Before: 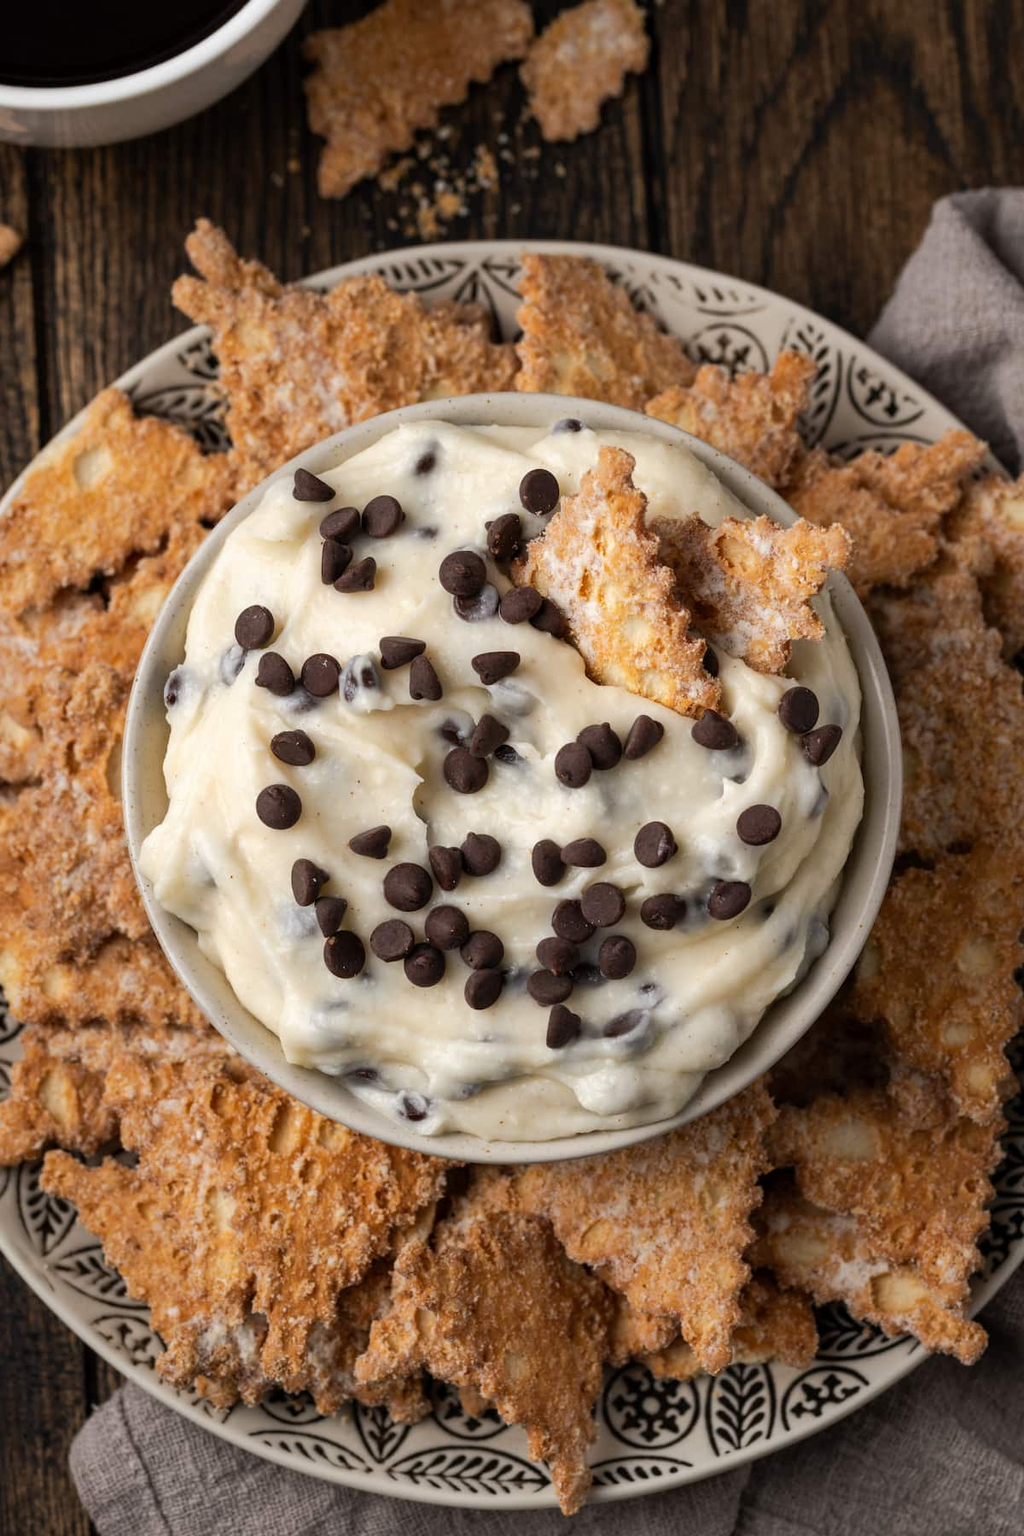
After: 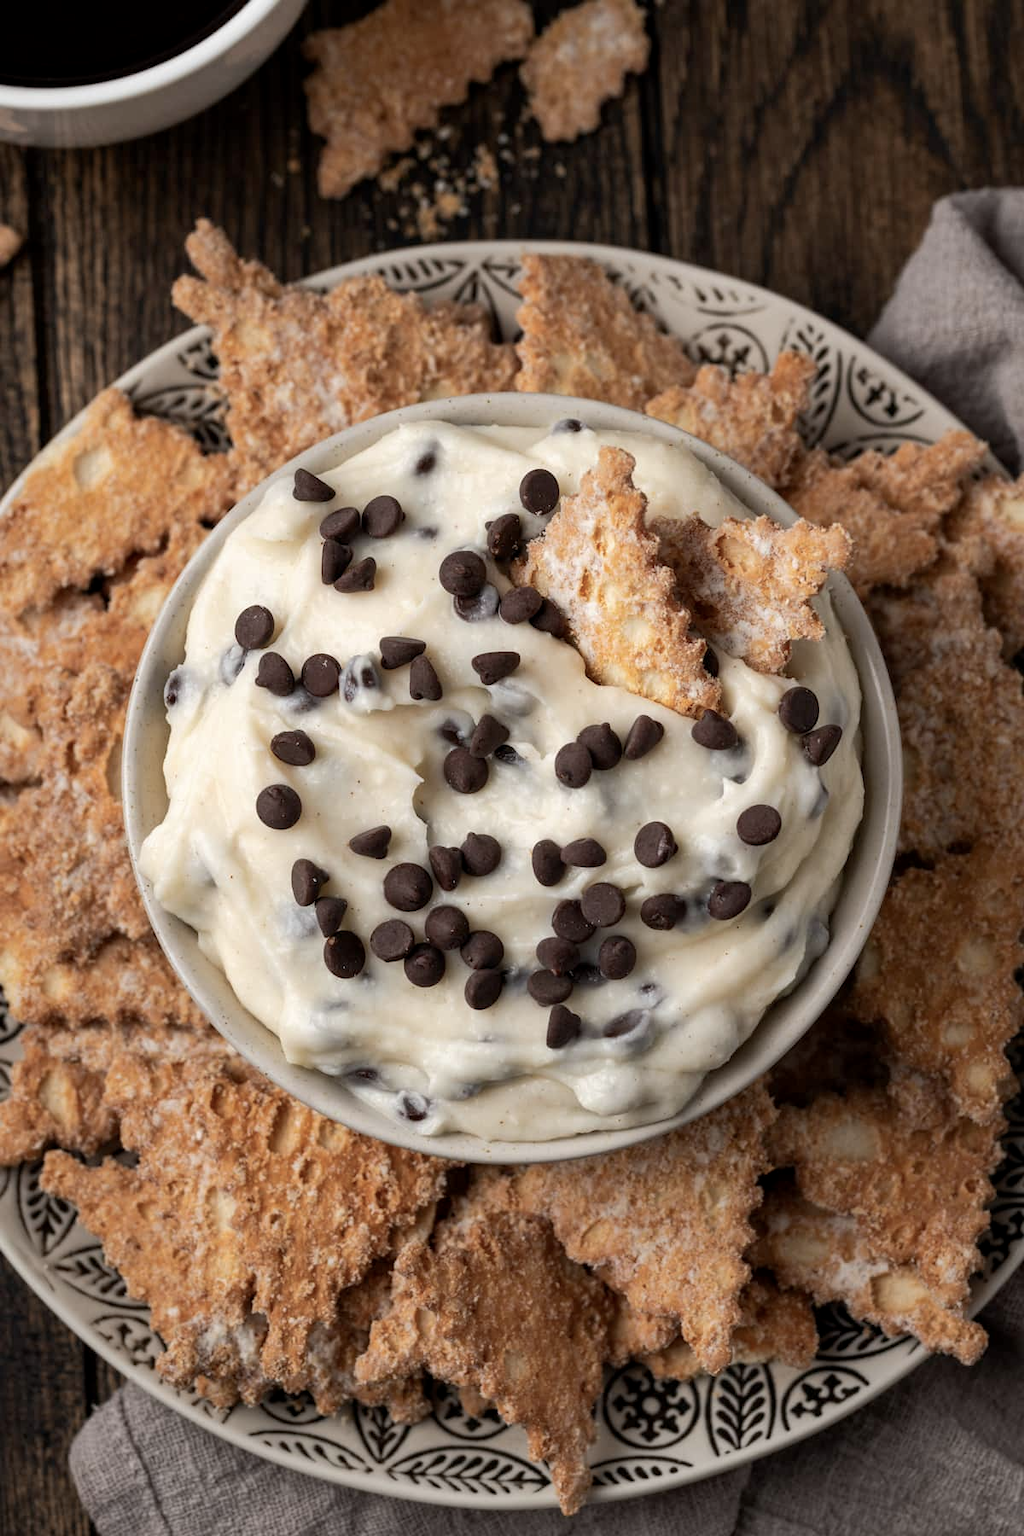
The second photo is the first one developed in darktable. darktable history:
sharpen: radius 2.892, amount 0.873, threshold 47.138
color balance rgb: linear chroma grading › shadows -6.438%, linear chroma grading › highlights -5.865%, linear chroma grading › global chroma -10.449%, linear chroma grading › mid-tones -7.983%, perceptual saturation grading › global saturation 0.04%
exposure: black level correction 0.002, compensate highlight preservation false
